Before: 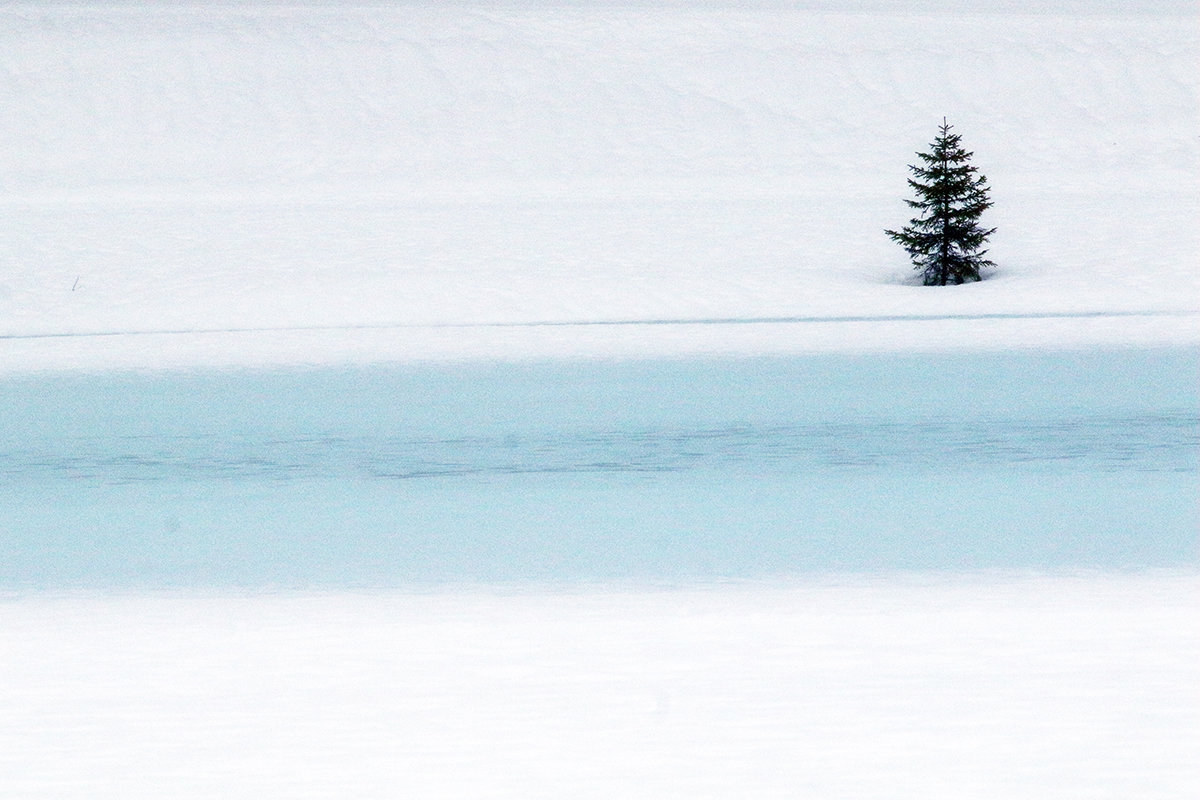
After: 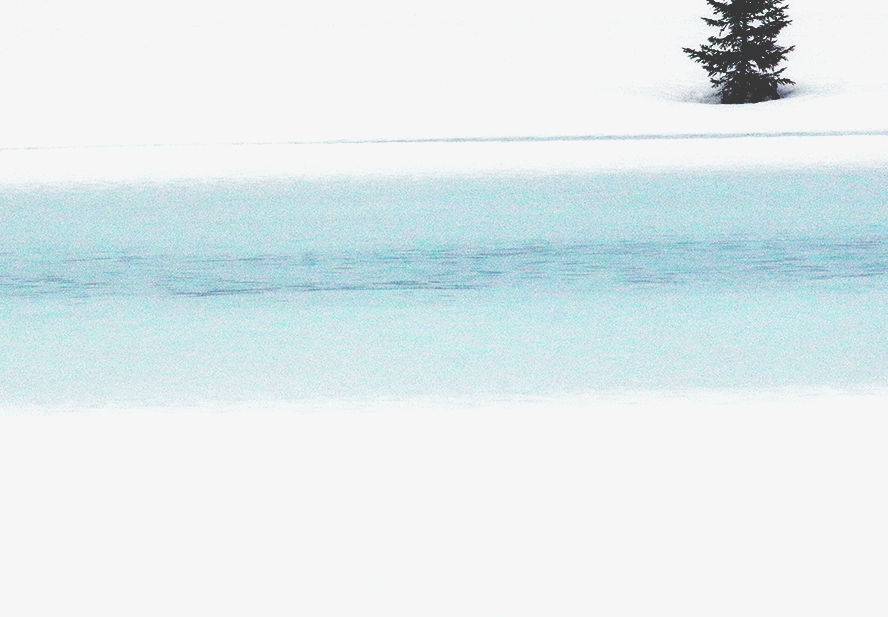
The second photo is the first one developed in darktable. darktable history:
base curve: curves: ch0 [(0, 0.036) (0.083, 0.04) (0.804, 1)], preserve colors none
crop: left 16.871%, top 22.857%, right 9.116%
tone curve: curves: ch0 [(0, 0.013) (0.036, 0.035) (0.274, 0.288) (0.504, 0.536) (0.844, 0.84) (1, 0.97)]; ch1 [(0, 0) (0.389, 0.403) (0.462, 0.48) (0.499, 0.5) (0.522, 0.534) (0.567, 0.588) (0.626, 0.645) (0.749, 0.781) (1, 1)]; ch2 [(0, 0) (0.457, 0.486) (0.5, 0.501) (0.533, 0.539) (0.599, 0.6) (0.704, 0.732) (1, 1)], color space Lab, independent channels, preserve colors none
